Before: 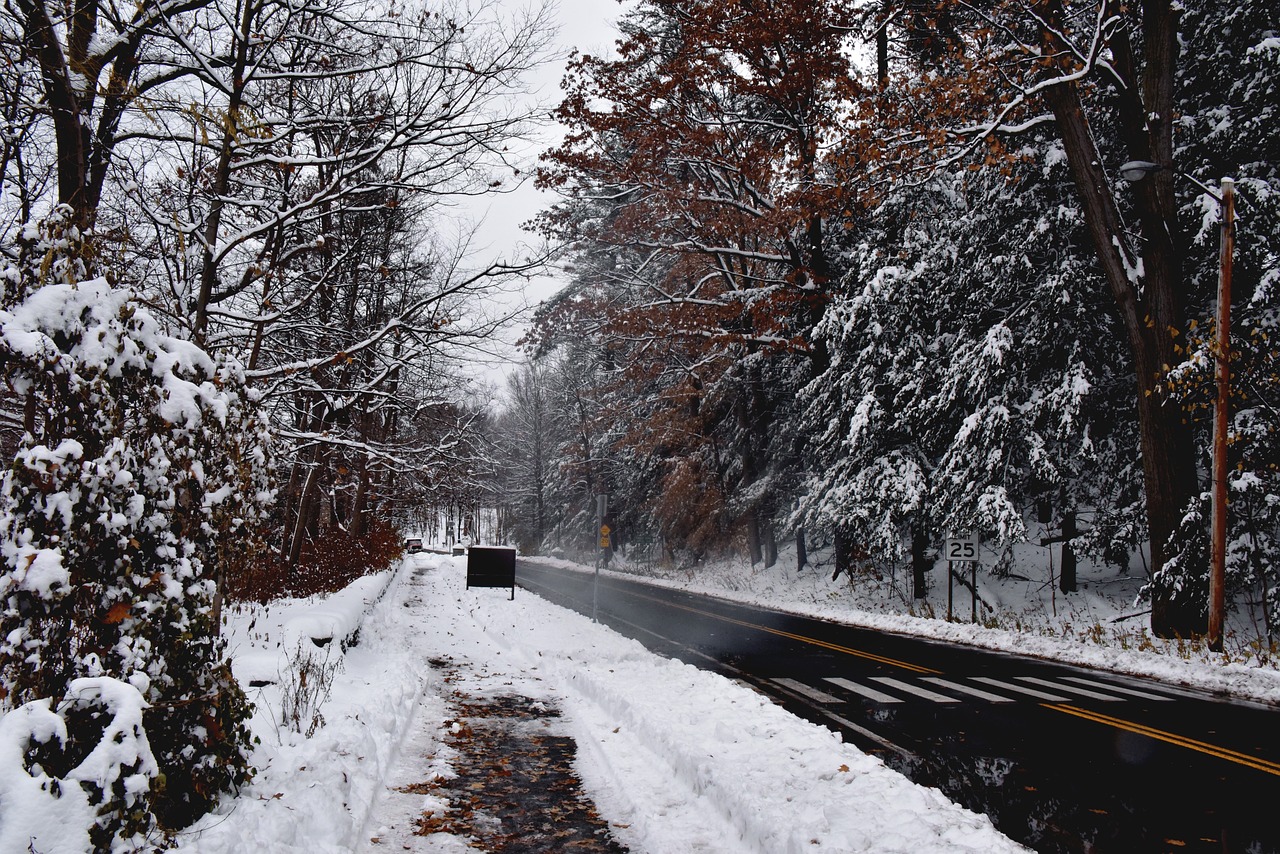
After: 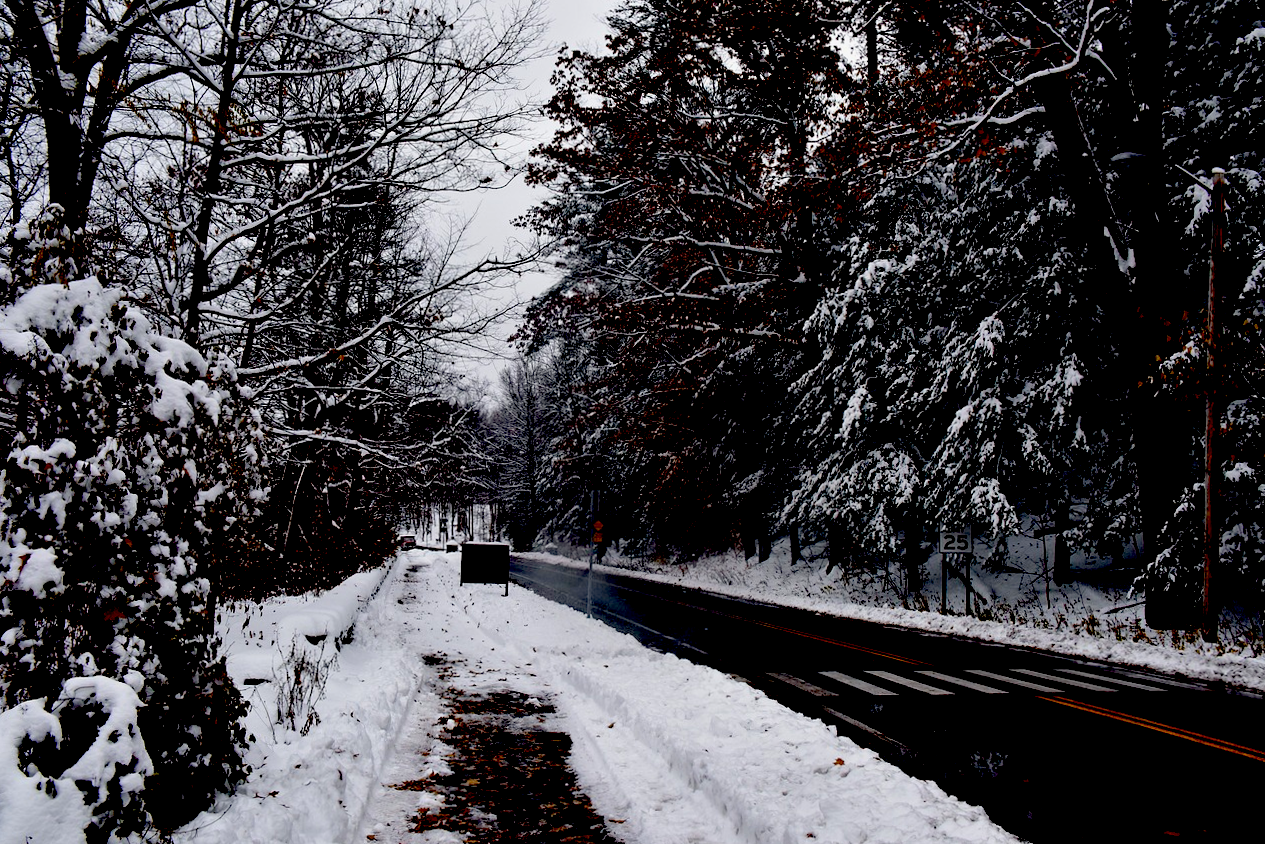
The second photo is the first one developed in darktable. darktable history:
exposure: black level correction 0.1, exposure -0.092 EV, compensate highlight preservation false
rotate and perspective: rotation -0.45°, automatic cropping original format, crop left 0.008, crop right 0.992, crop top 0.012, crop bottom 0.988
